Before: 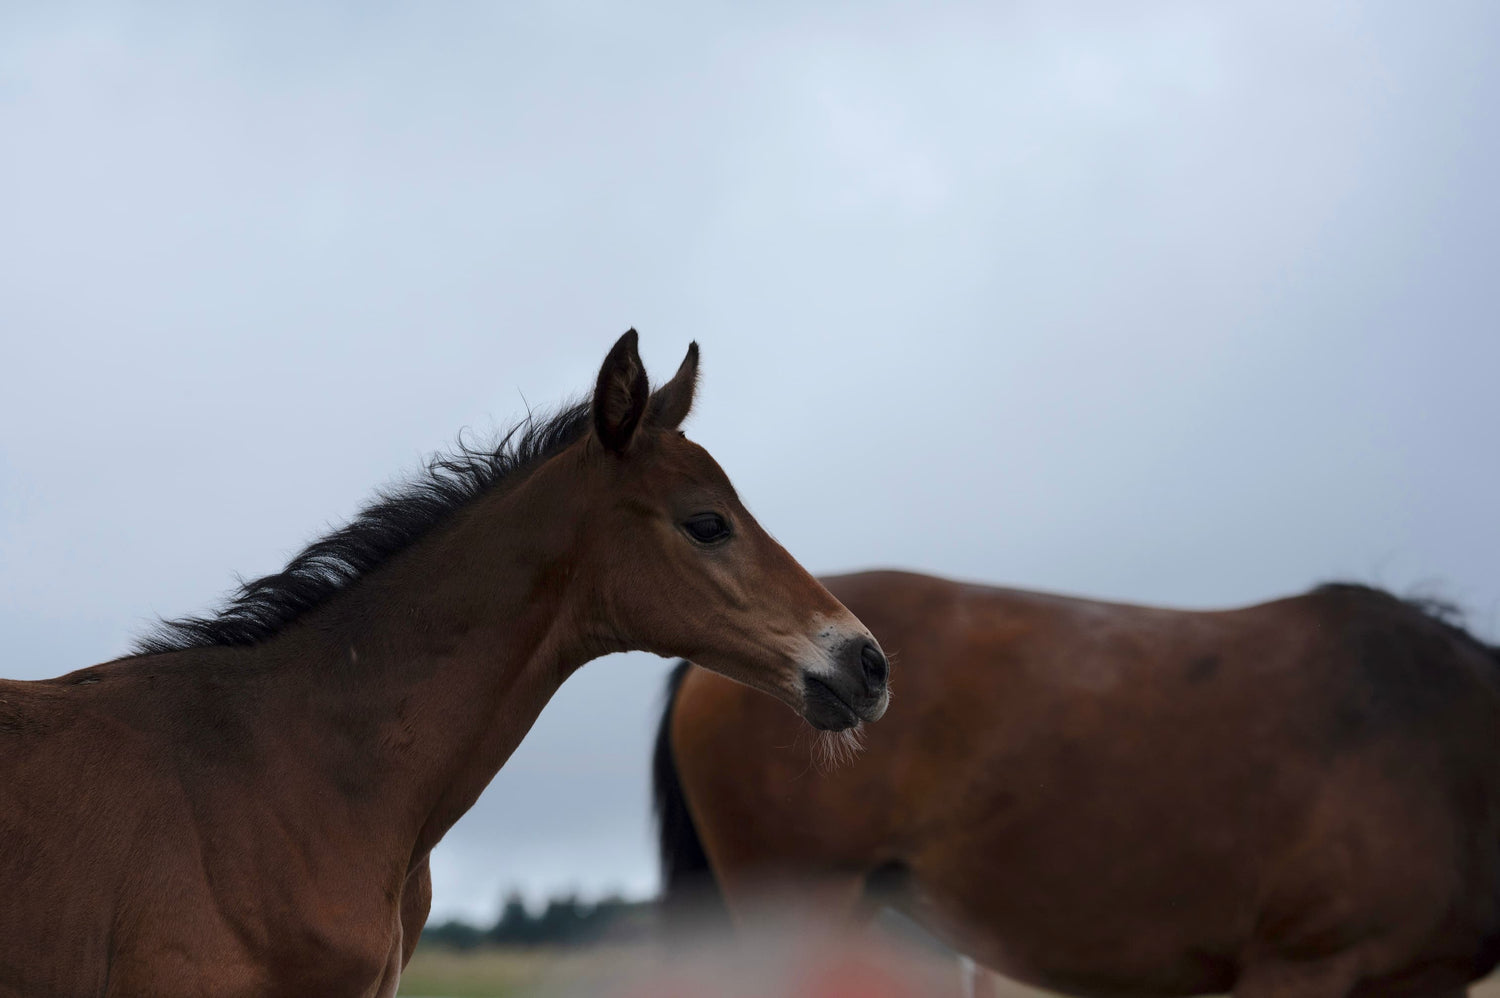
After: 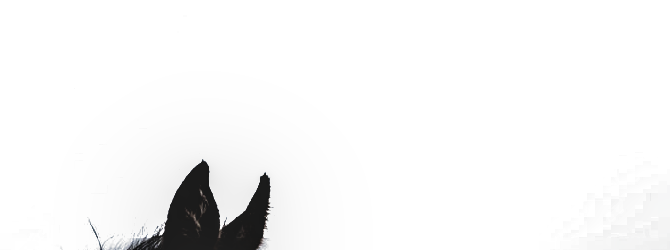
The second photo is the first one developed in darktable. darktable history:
shadows and highlights: highlights color adjustment 0%, soften with gaussian
tone equalizer: -8 EV -0.417 EV, -7 EV -0.389 EV, -6 EV -0.333 EV, -5 EV -0.222 EV, -3 EV 0.222 EV, -2 EV 0.333 EV, -1 EV 0.389 EV, +0 EV 0.417 EV, edges refinement/feathering 500, mask exposure compensation -1.57 EV, preserve details no
crop: left 28.64%, top 16.832%, right 26.637%, bottom 58.055%
sharpen: radius 6.3, amount 1.8, threshold 0
filmic rgb: black relative exposure -8.2 EV, white relative exposure 2.2 EV, threshold 3 EV, hardness 7.11, latitude 75%, contrast 1.325, highlights saturation mix -2%, shadows ↔ highlights balance 30%, preserve chrominance RGB euclidean norm, color science v5 (2021), contrast in shadows safe, contrast in highlights safe, enable highlight reconstruction true
local contrast: detail 130%
exposure: black level correction 0.001, compensate highlight preservation false
